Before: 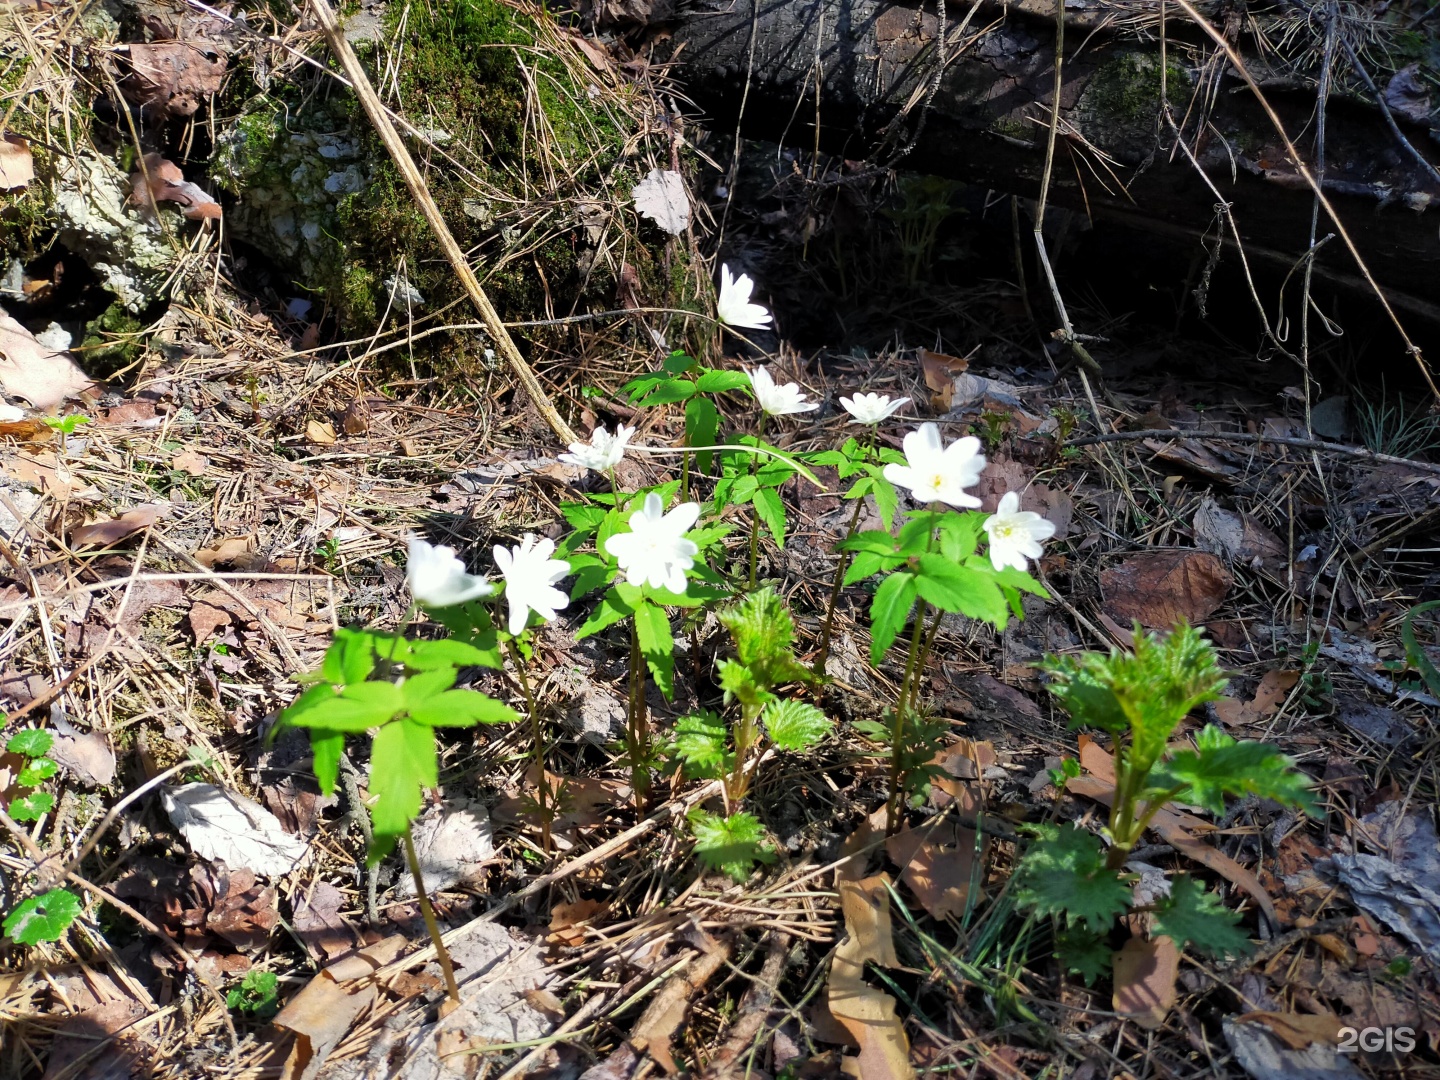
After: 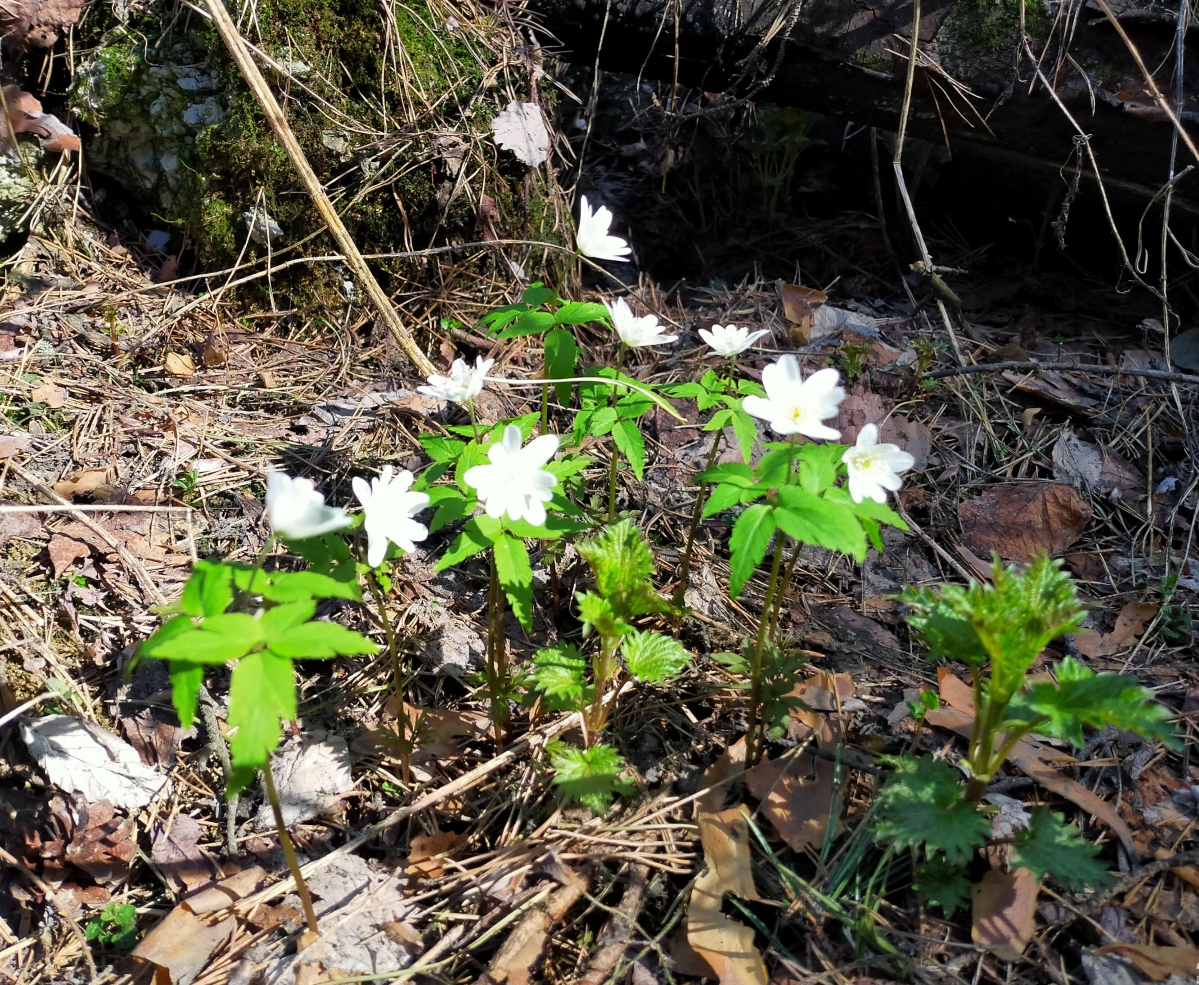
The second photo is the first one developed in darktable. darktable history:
crop: left 9.804%, top 6.332%, right 6.912%, bottom 2.441%
